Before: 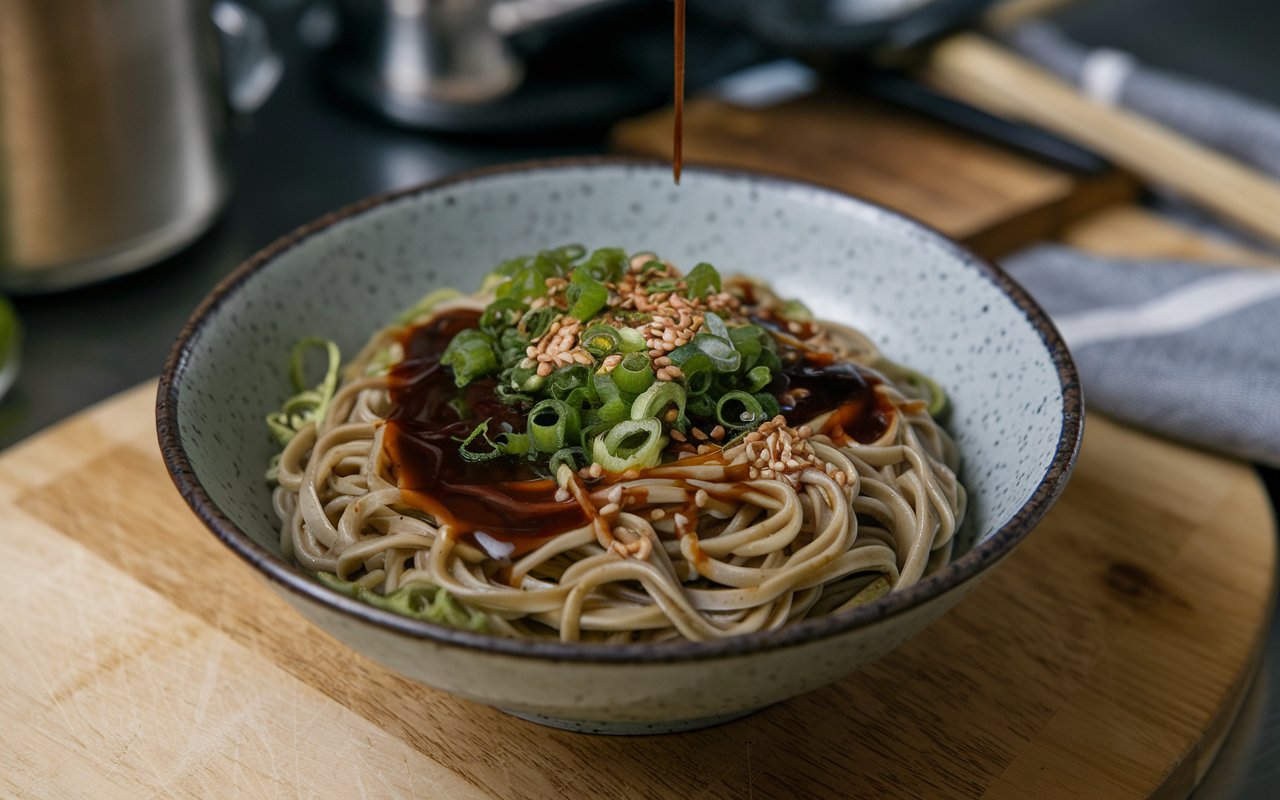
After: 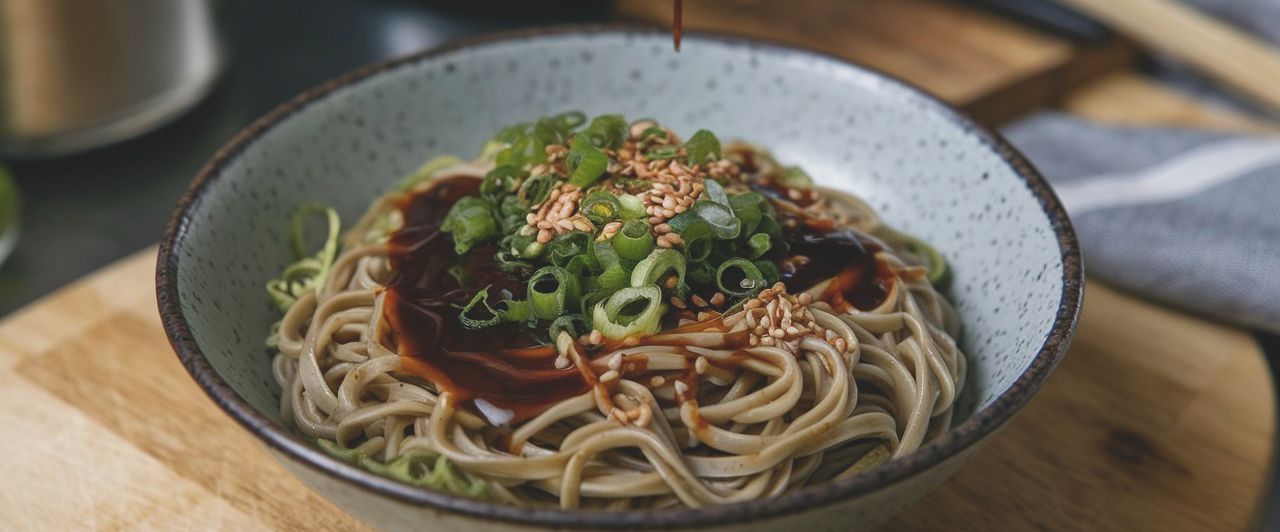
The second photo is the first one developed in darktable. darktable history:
exposure: black level correction -0.015, compensate highlight preservation false
crop: top 16.727%, bottom 16.727%
